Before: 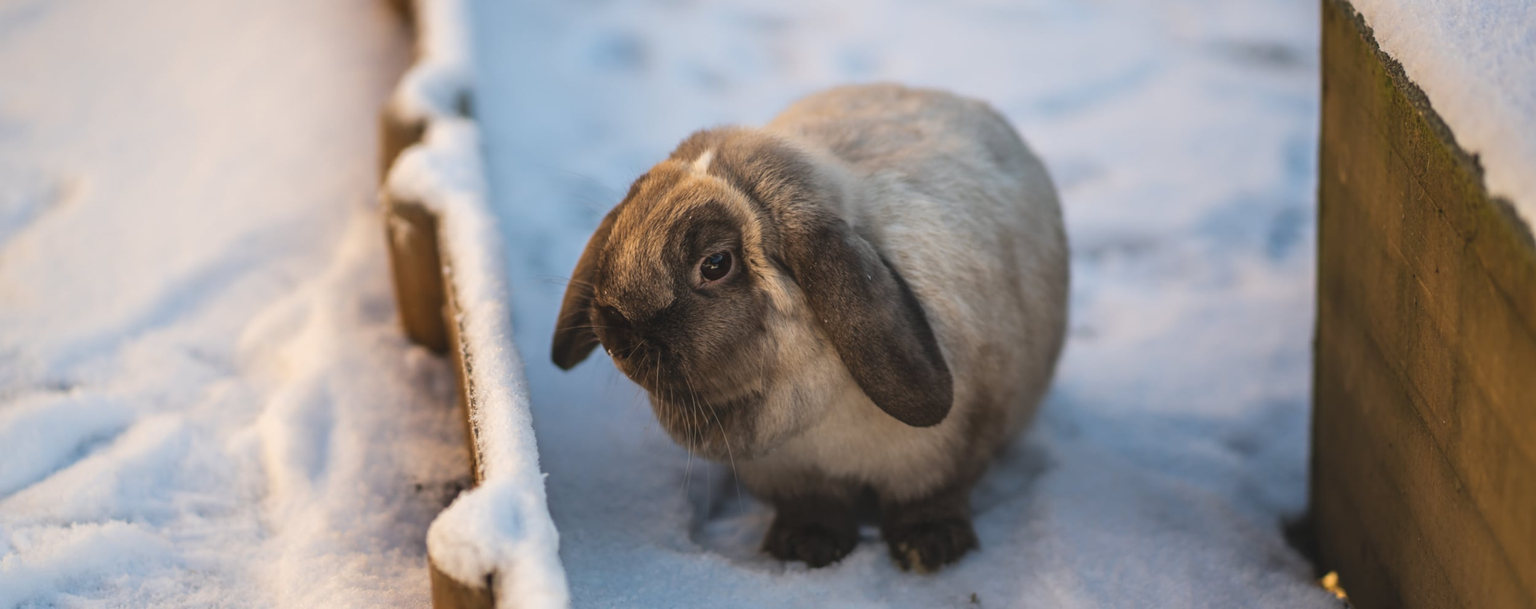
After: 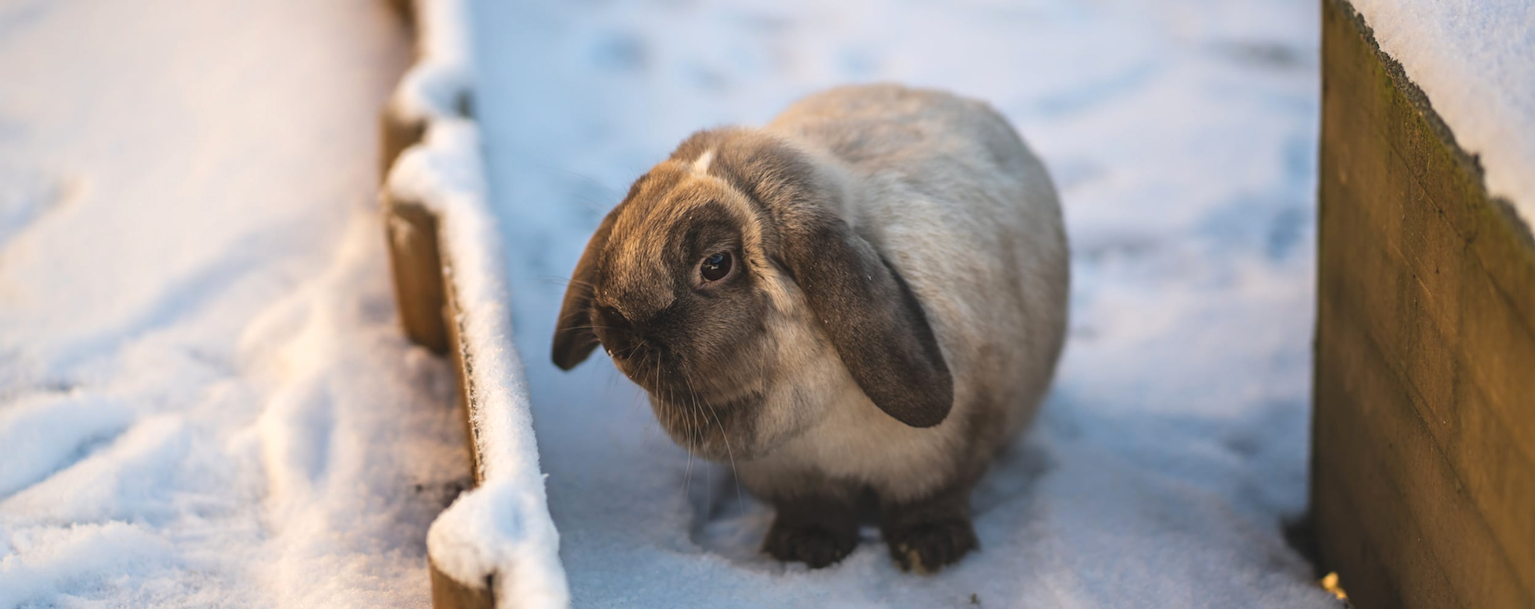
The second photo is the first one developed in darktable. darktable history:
exposure: exposure 0.2 EV, compensate highlight preservation false
